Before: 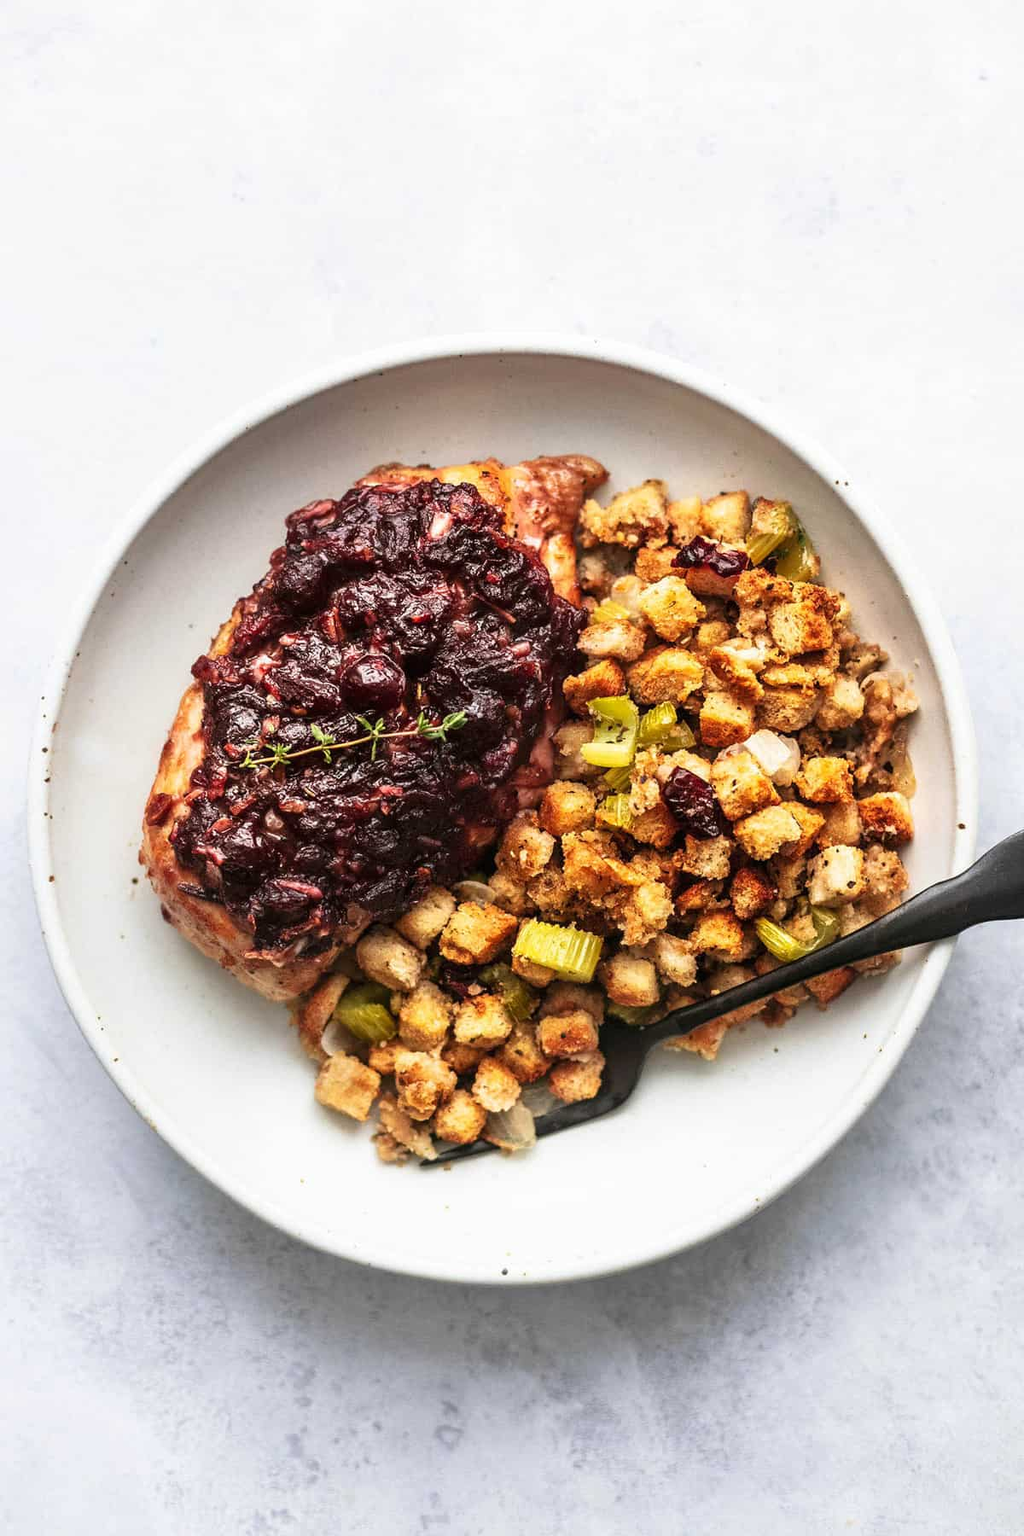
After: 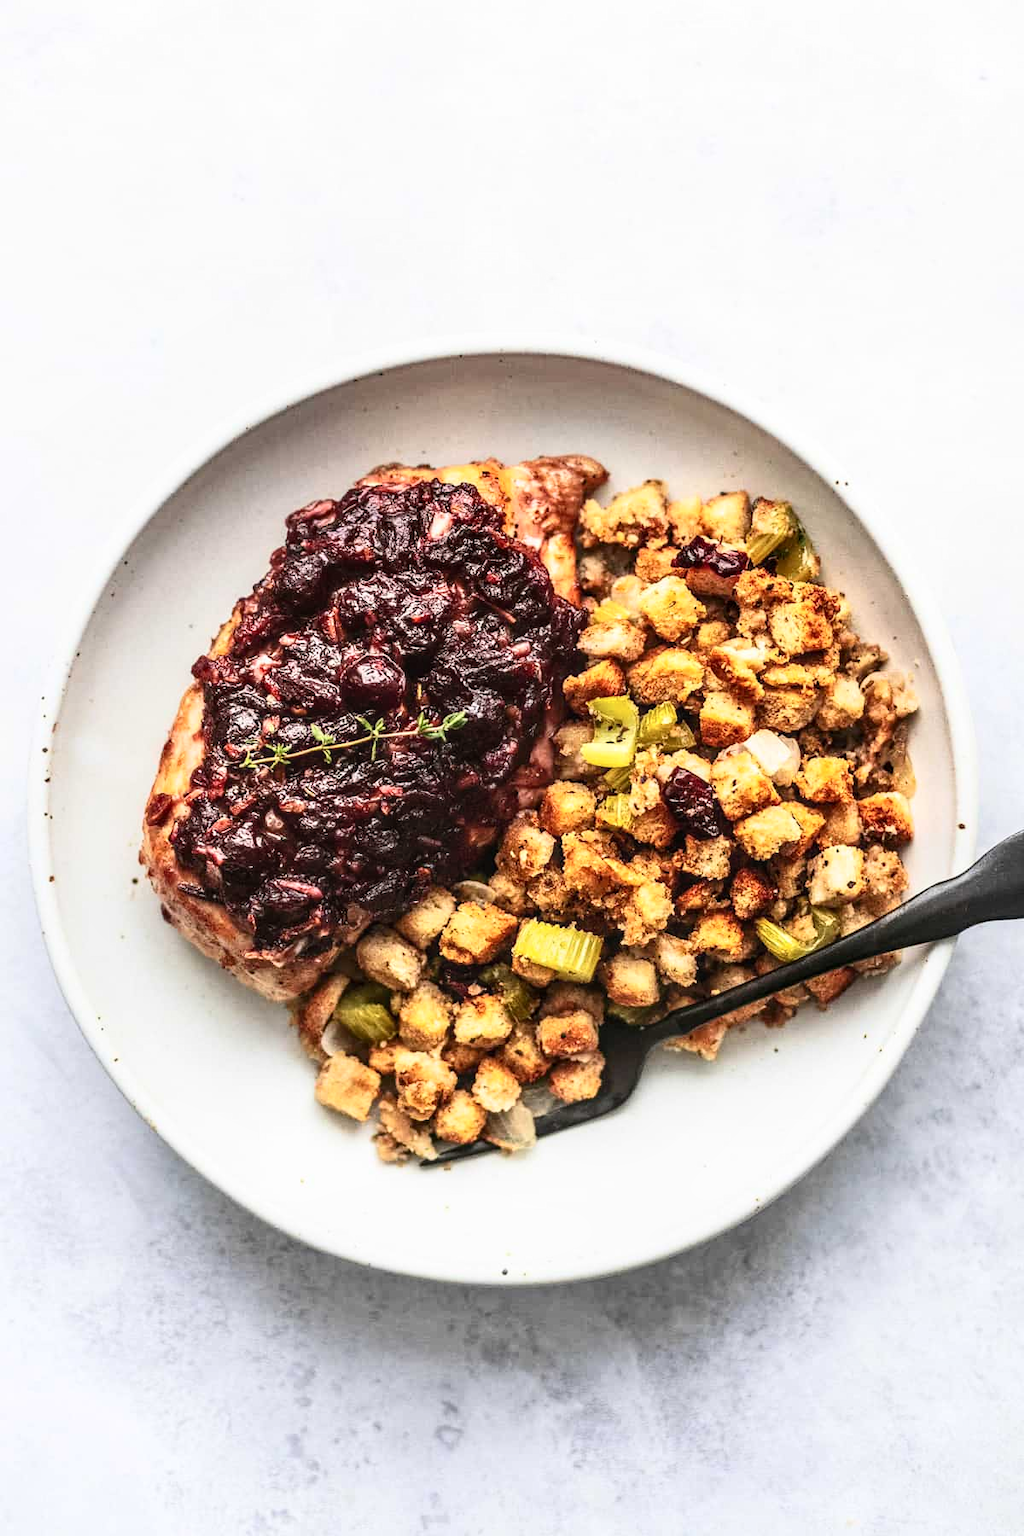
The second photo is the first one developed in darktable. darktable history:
contrast brightness saturation: contrast 0.24, brightness 0.092
local contrast: on, module defaults
